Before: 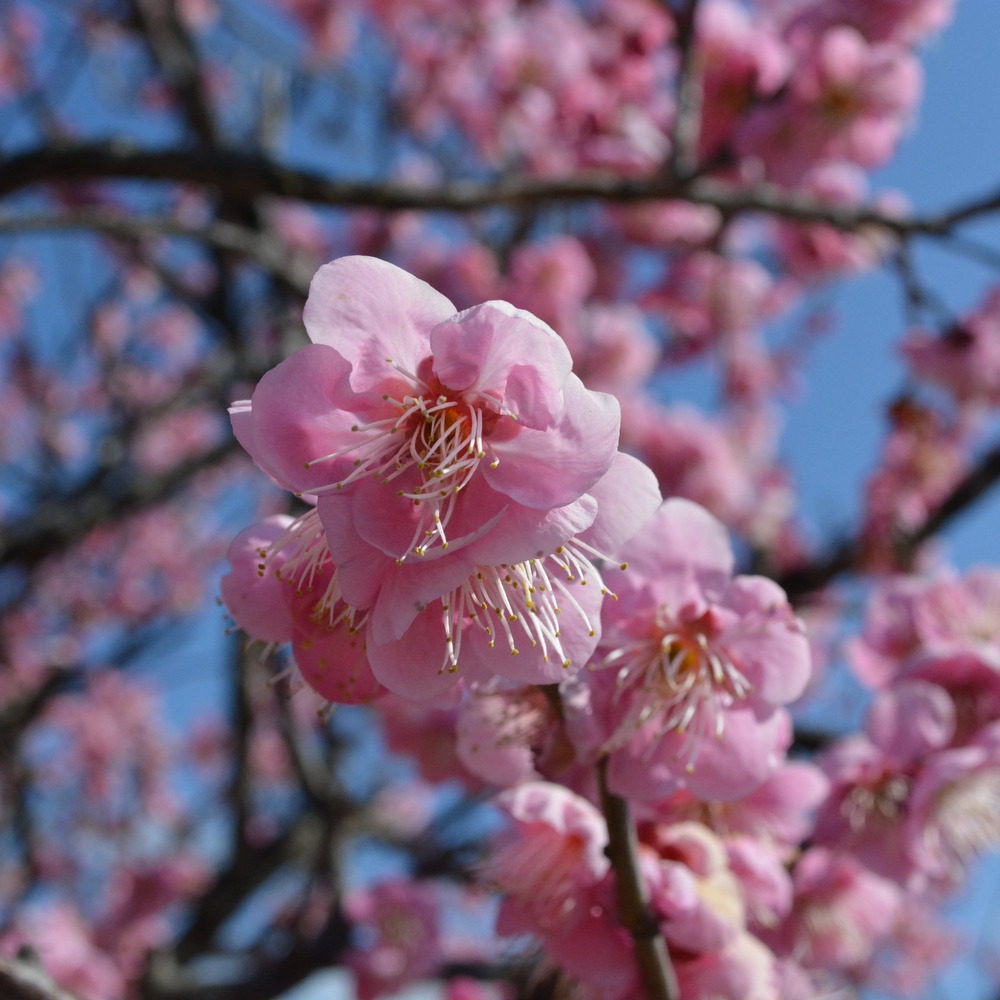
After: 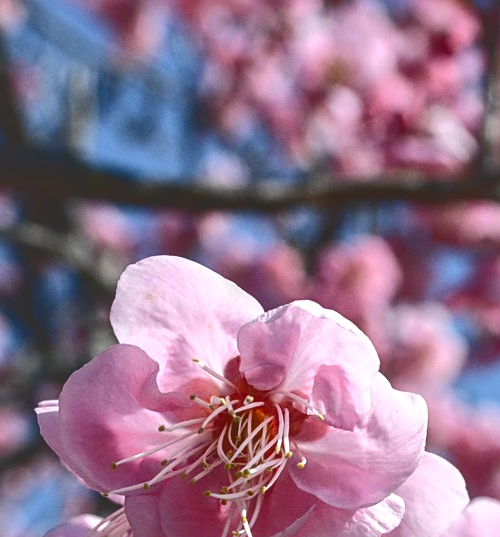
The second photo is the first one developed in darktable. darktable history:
shadows and highlights: on, module defaults
tone equalizer: edges refinement/feathering 500, mask exposure compensation -1.57 EV, preserve details no
sharpen: on, module defaults
crop: left 19.394%, right 30.533%, bottom 46.283%
exposure: exposure 0.206 EV, compensate exposure bias true, compensate highlight preservation false
local contrast: on, module defaults
tone curve: curves: ch0 [(0, 0) (0.003, 0.156) (0.011, 0.156) (0.025, 0.161) (0.044, 0.161) (0.069, 0.161) (0.1, 0.166) (0.136, 0.168) (0.177, 0.179) (0.224, 0.202) (0.277, 0.241) (0.335, 0.296) (0.399, 0.378) (0.468, 0.484) (0.543, 0.604) (0.623, 0.728) (0.709, 0.822) (0.801, 0.918) (0.898, 0.98) (1, 1)], color space Lab, independent channels, preserve colors none
